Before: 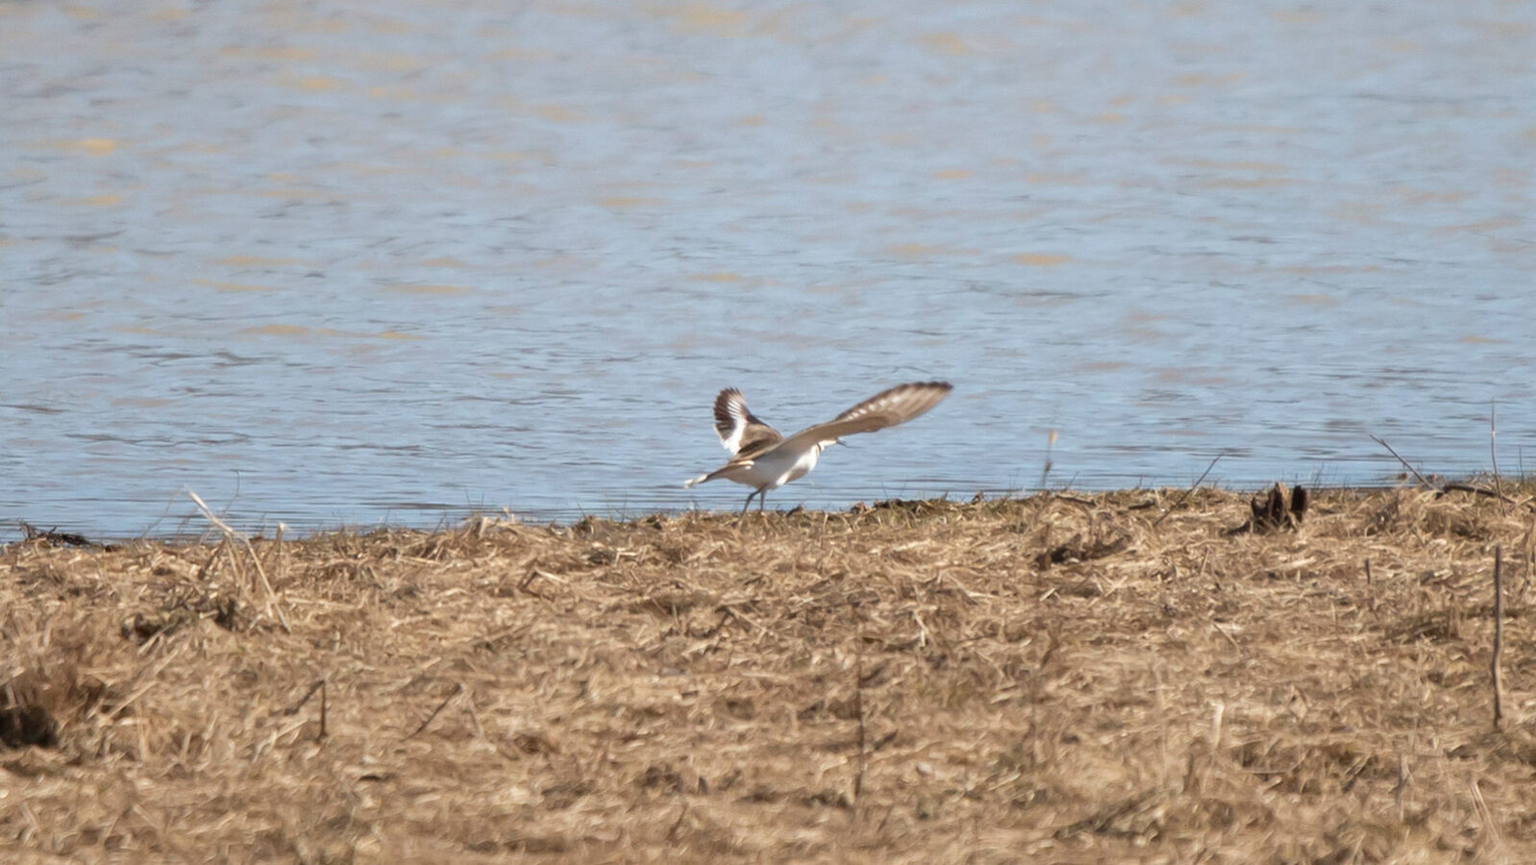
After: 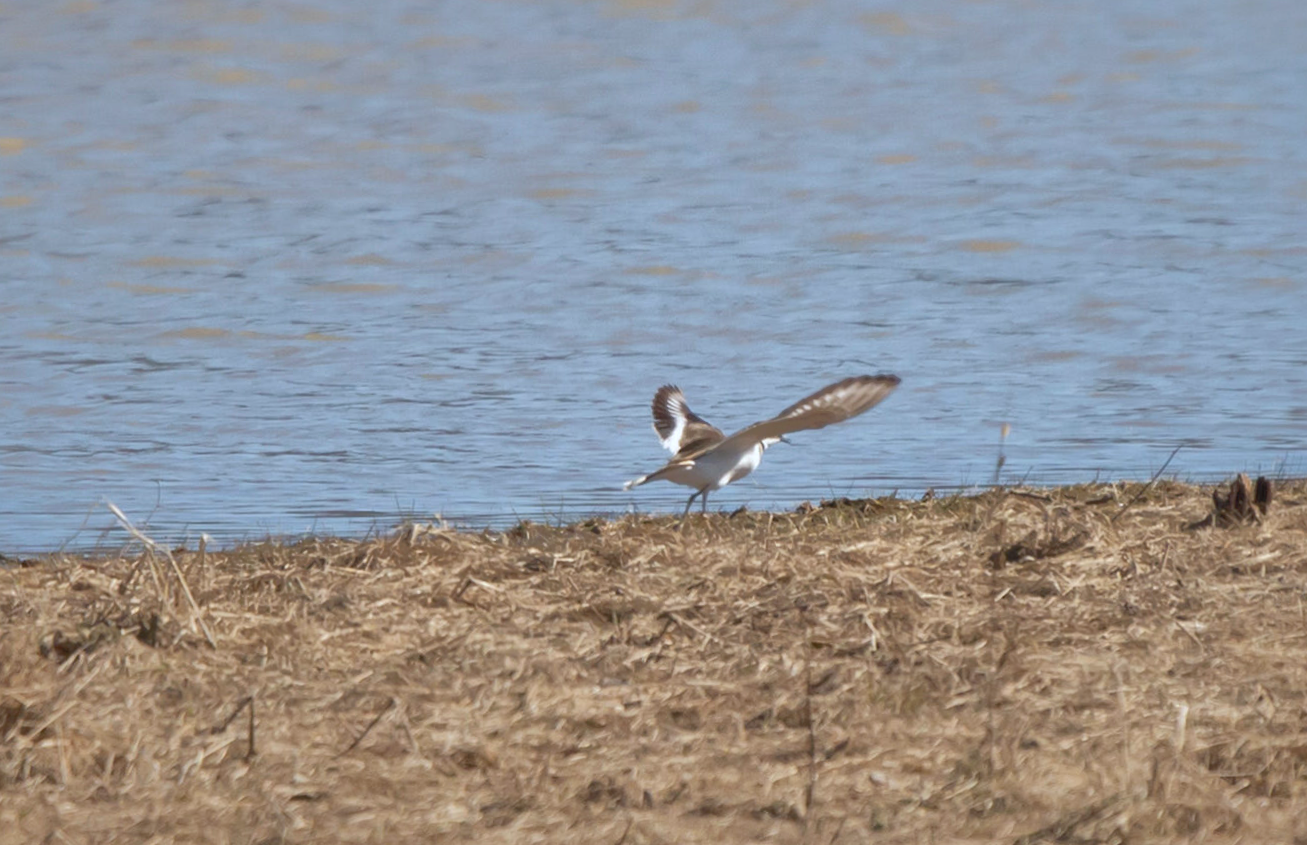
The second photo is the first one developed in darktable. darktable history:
white balance: red 0.967, blue 1.049
shadows and highlights: shadows 60, highlights -60
crop and rotate: angle 1°, left 4.281%, top 0.642%, right 11.383%, bottom 2.486%
